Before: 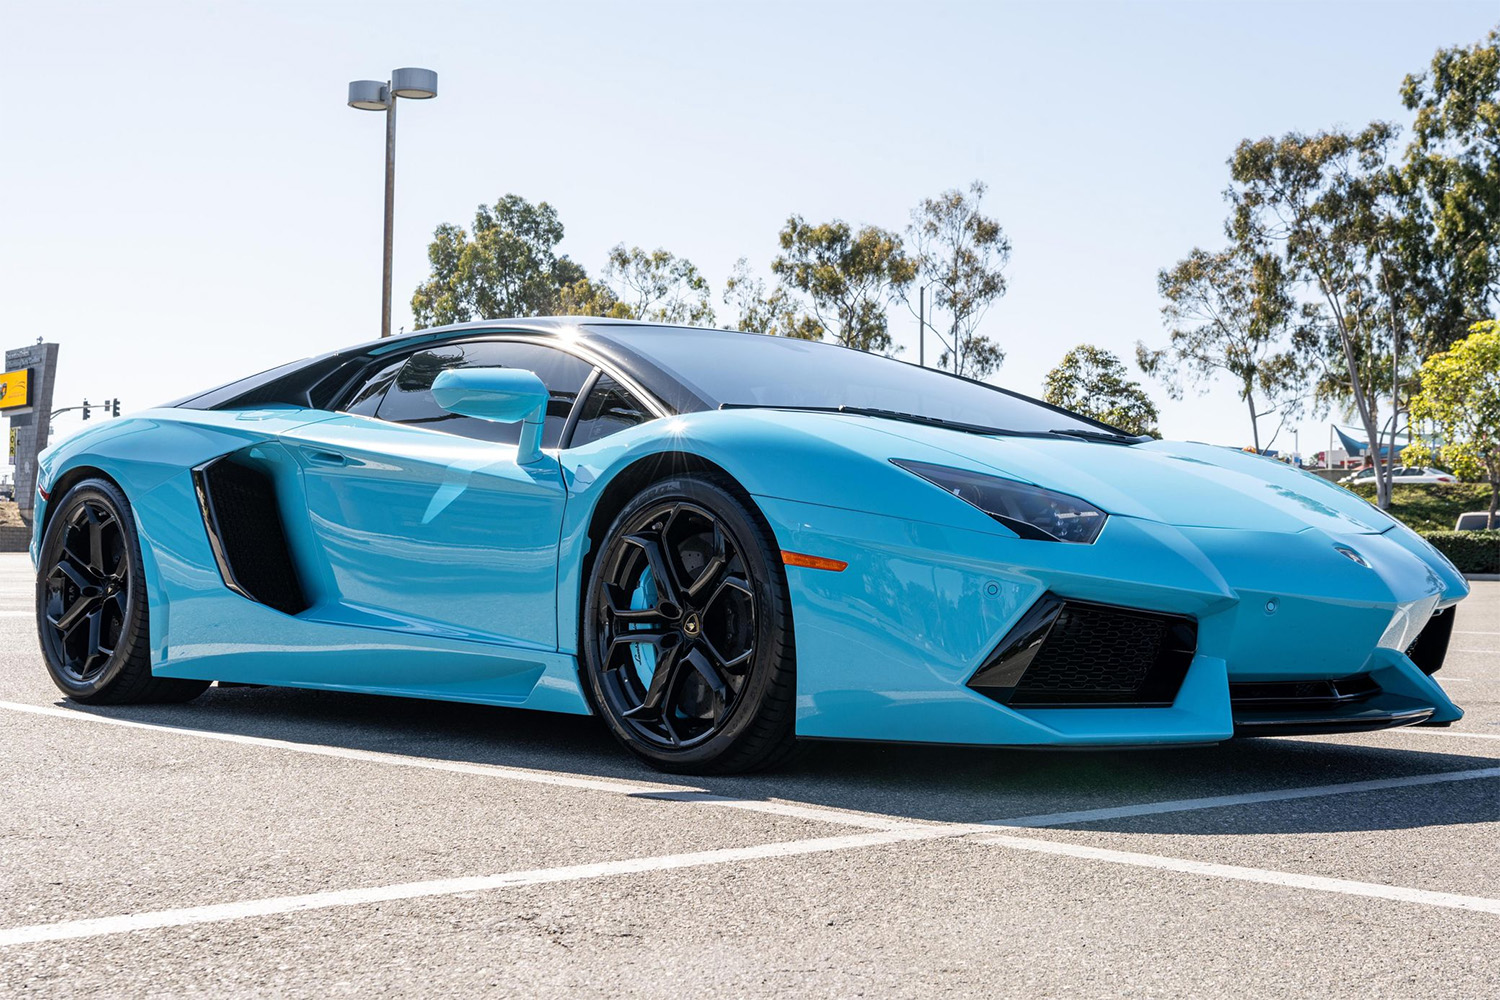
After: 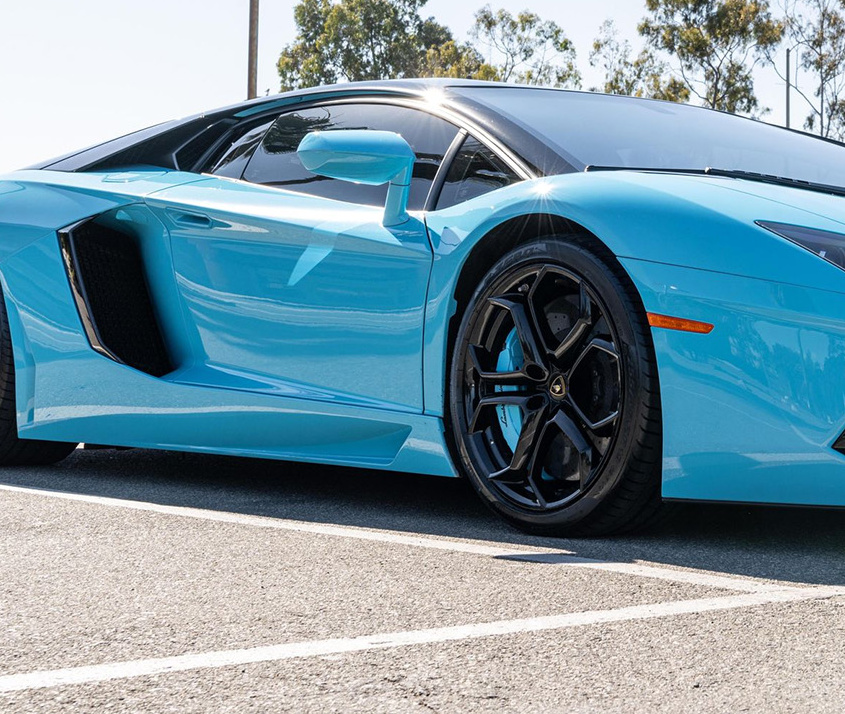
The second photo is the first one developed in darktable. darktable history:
tone equalizer: on, module defaults
crop: left 8.966%, top 23.852%, right 34.699%, bottom 4.703%
